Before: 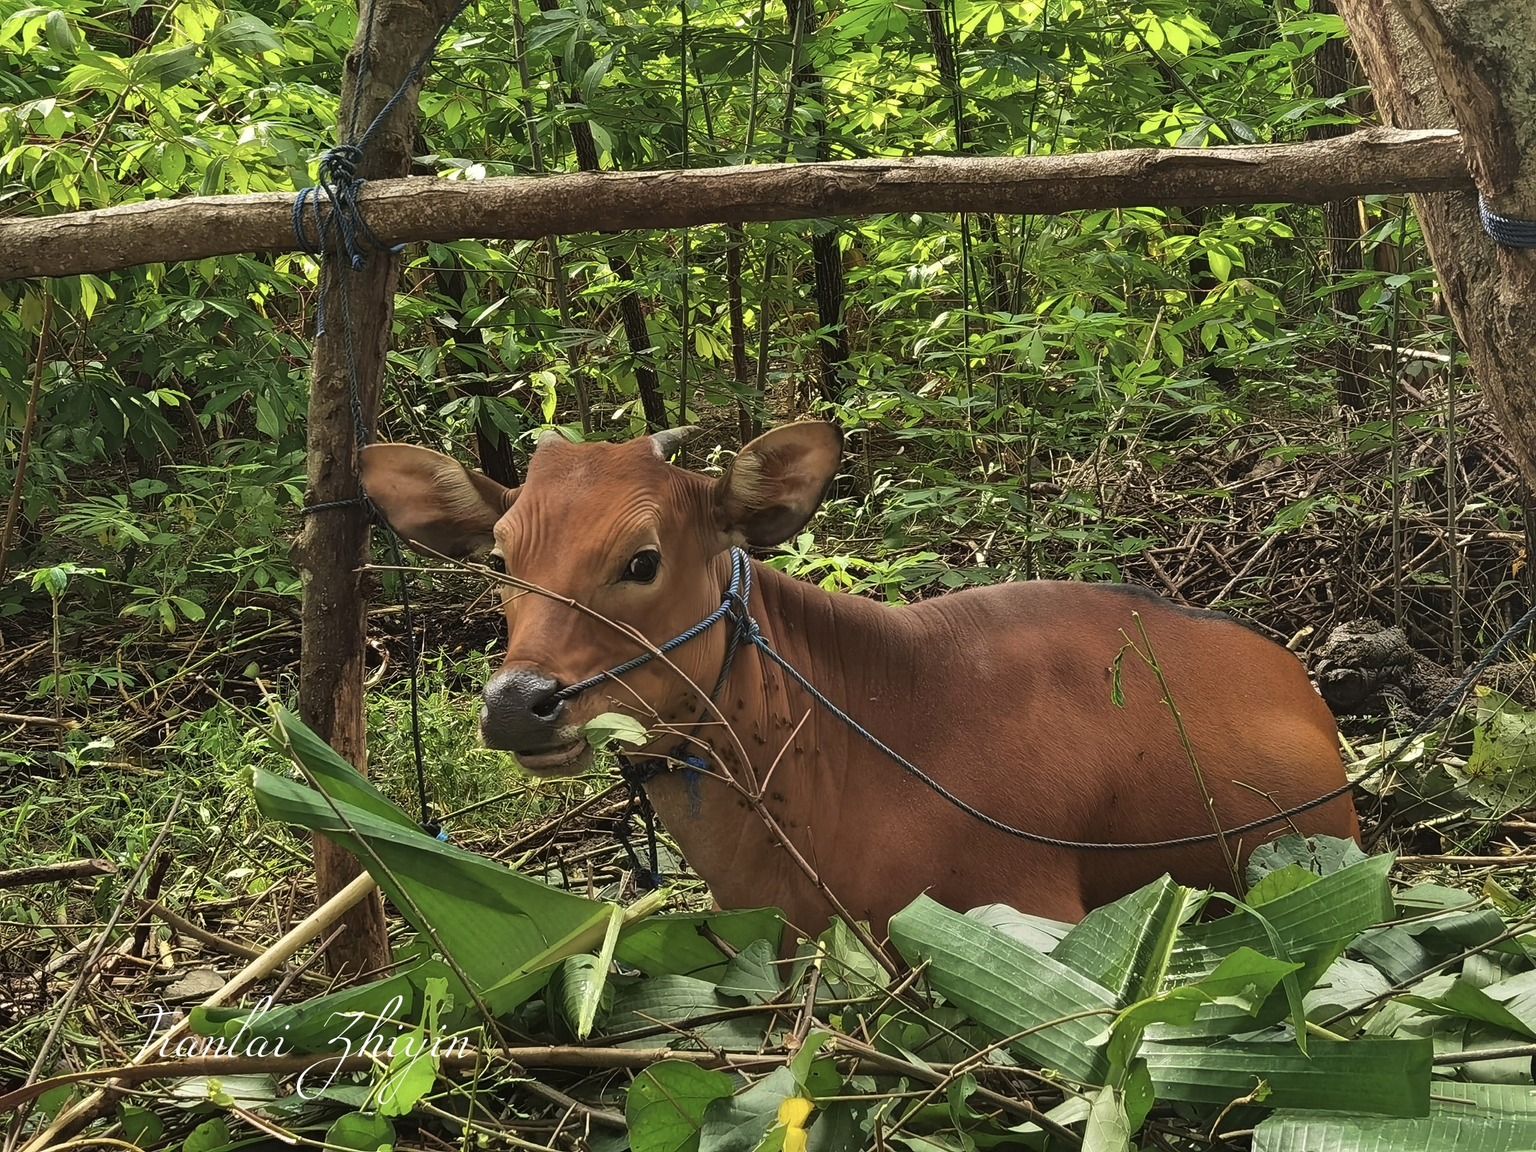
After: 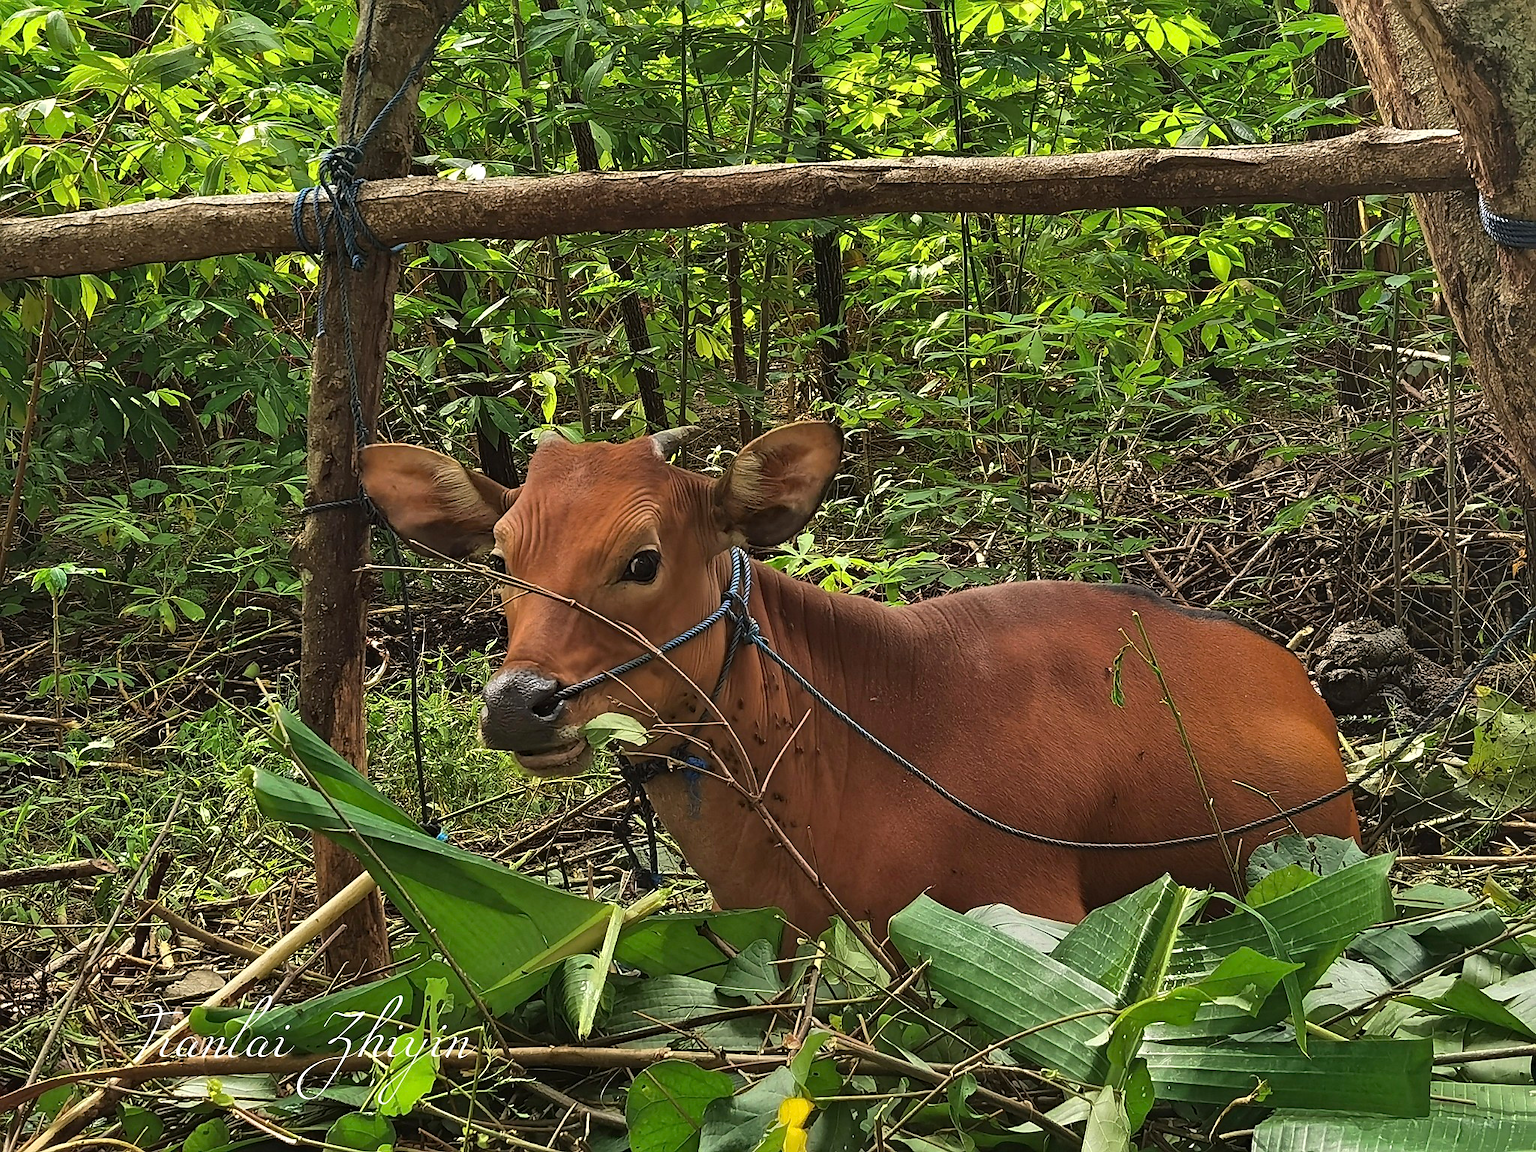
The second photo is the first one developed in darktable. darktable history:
sharpen: radius 1.877, amount 0.413, threshold 1.702
haze removal: compatibility mode true, adaptive false
